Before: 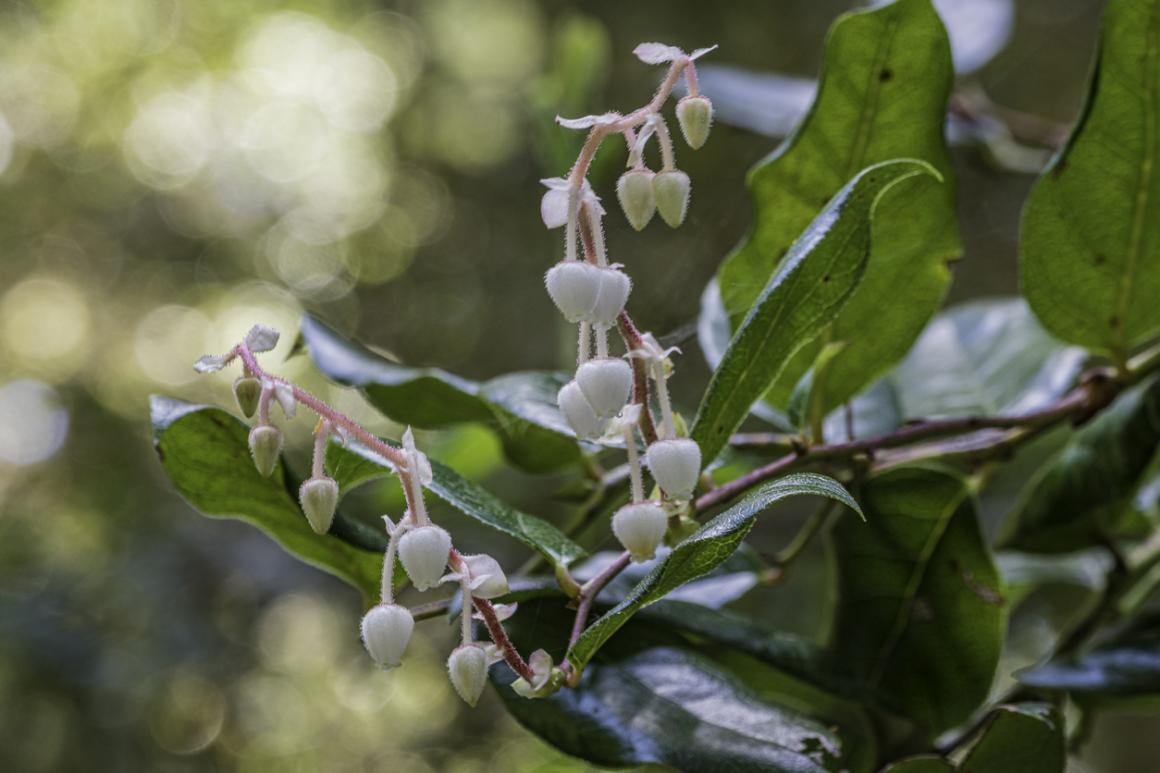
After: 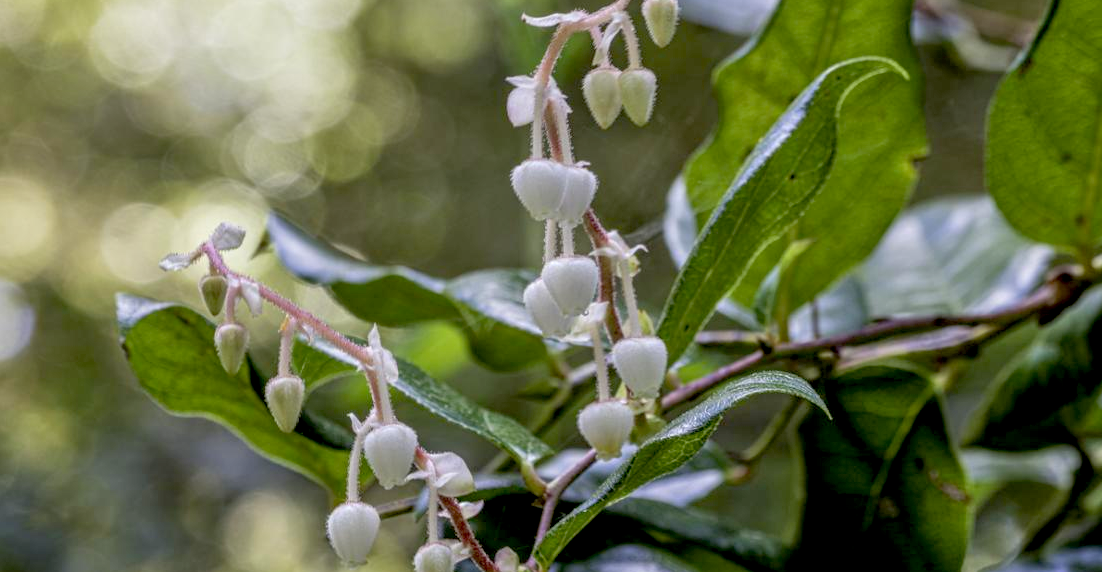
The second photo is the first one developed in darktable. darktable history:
crop and rotate: left 2.991%, top 13.302%, right 1.981%, bottom 12.636%
exposure: black level correction 0.01, exposure 0.014 EV, compensate highlight preservation false
tone equalizer: -8 EV 1 EV, -7 EV 1 EV, -6 EV 1 EV, -5 EV 1 EV, -4 EV 1 EV, -3 EV 0.75 EV, -2 EV 0.5 EV, -1 EV 0.25 EV
